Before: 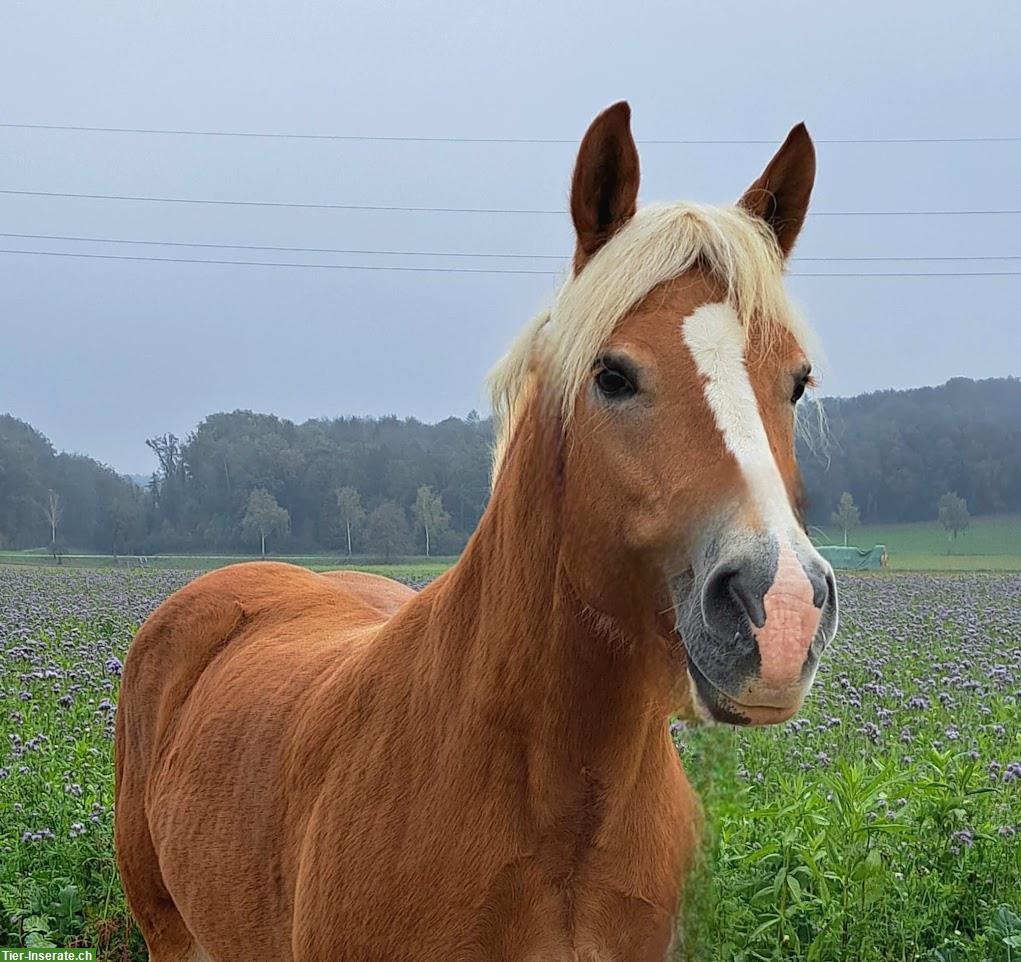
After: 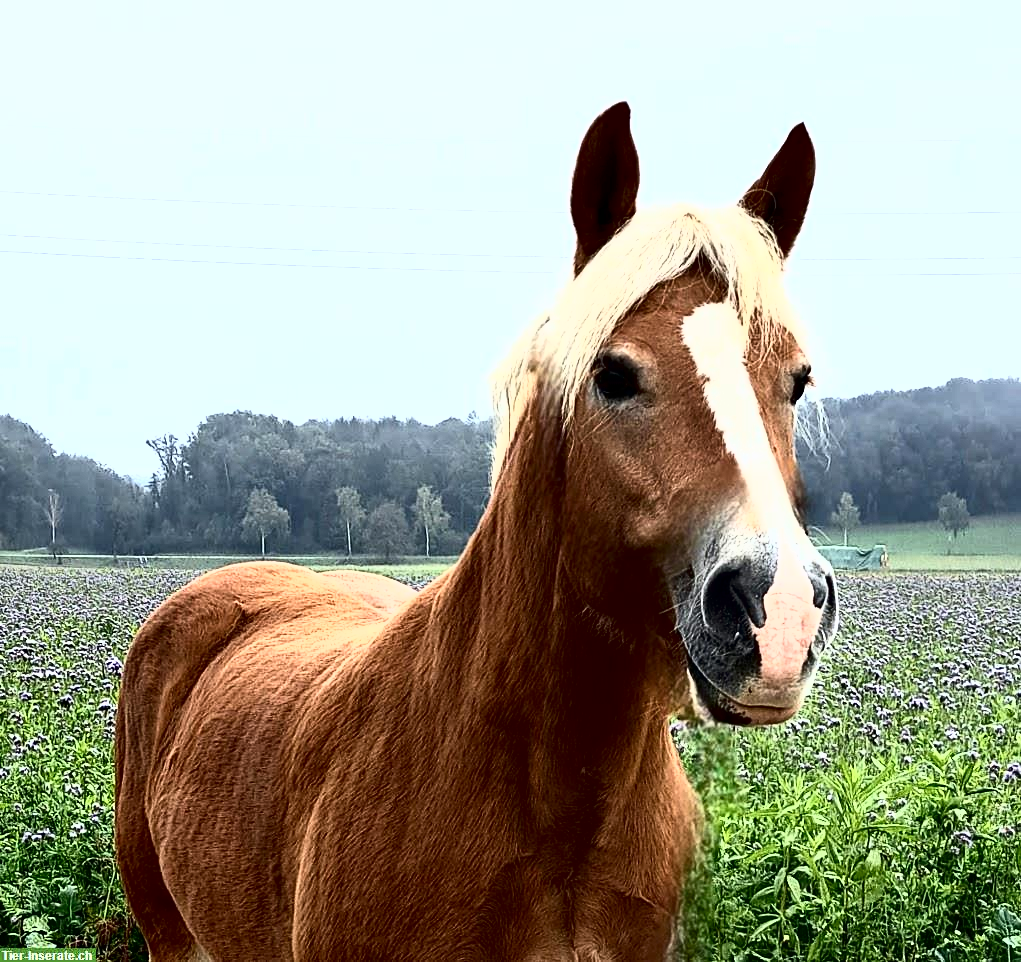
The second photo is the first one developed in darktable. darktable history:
tone curve: curves: ch0 [(0, 0) (0.003, 0) (0.011, 0) (0.025, 0) (0.044, 0.001) (0.069, 0.003) (0.1, 0.003) (0.136, 0.006) (0.177, 0.014) (0.224, 0.056) (0.277, 0.128) (0.335, 0.218) (0.399, 0.346) (0.468, 0.512) (0.543, 0.713) (0.623, 0.898) (0.709, 0.987) (0.801, 0.99) (0.898, 0.99) (1, 1)], color space Lab, independent channels, preserve colors none
contrast equalizer: octaves 7, y [[0.524, 0.538, 0.547, 0.548, 0.538, 0.524], [0.5 ×6], [0.5 ×6], [0 ×6], [0 ×6]], mix 0.333
color correction: highlights b* -0.025, saturation 1.09
